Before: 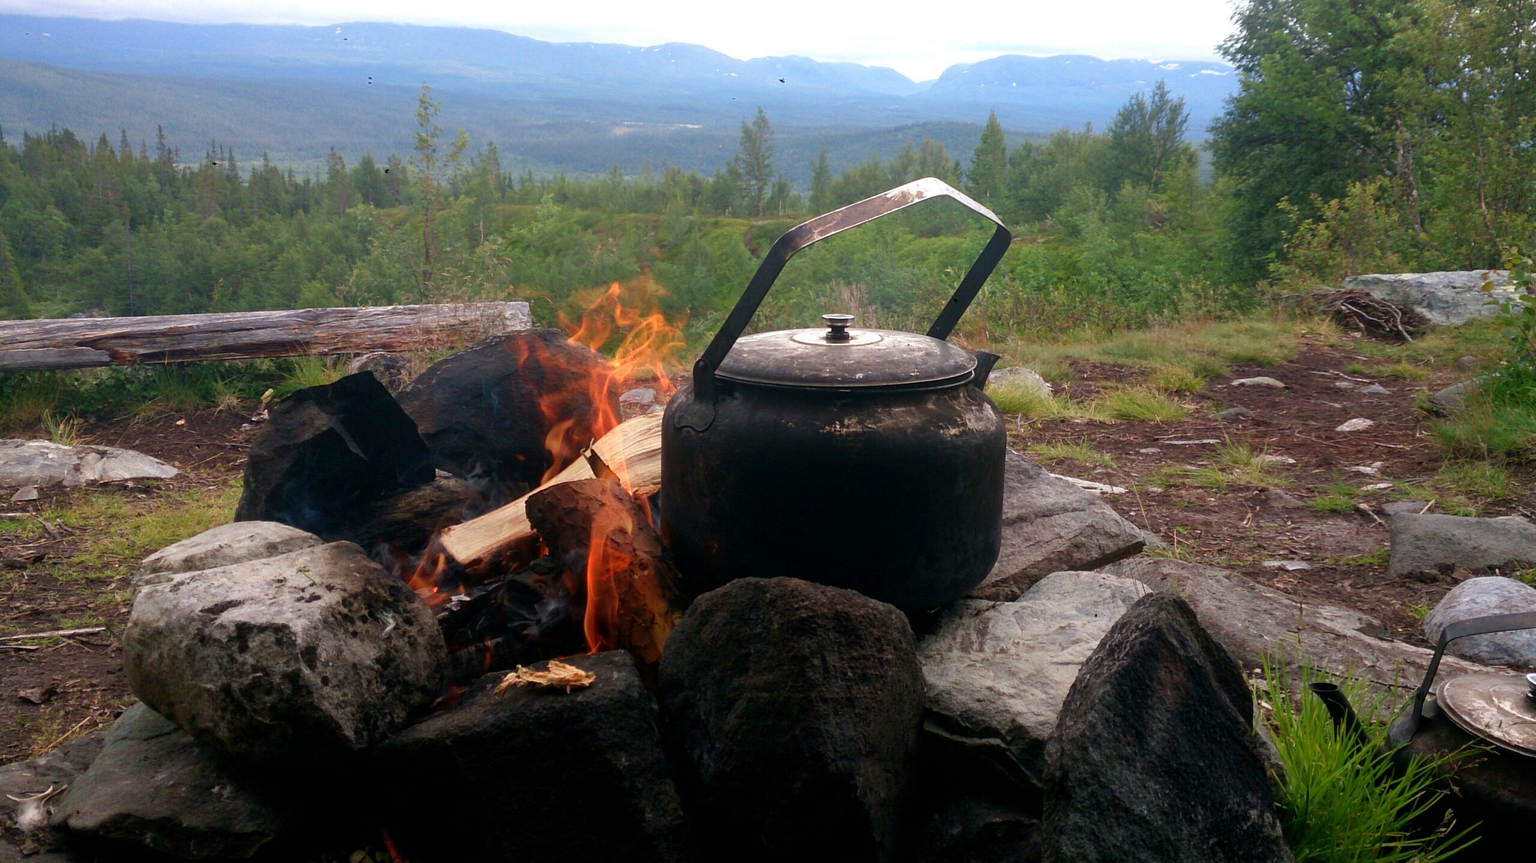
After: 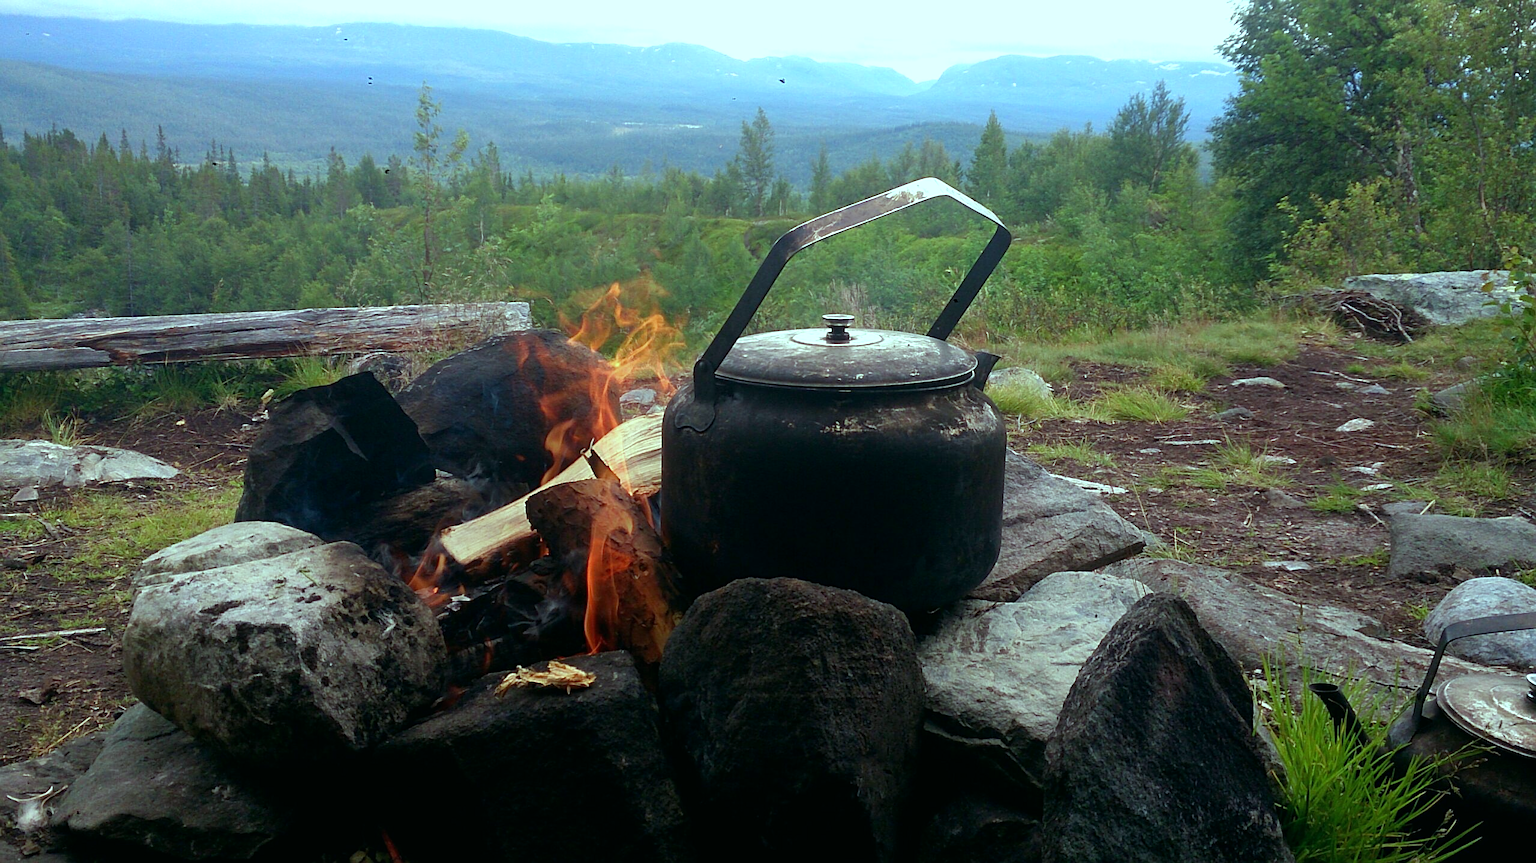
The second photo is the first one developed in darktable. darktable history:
sharpen: on, module defaults
color balance: mode lift, gamma, gain (sRGB), lift [0.997, 0.979, 1.021, 1.011], gamma [1, 1.084, 0.916, 0.998], gain [1, 0.87, 1.13, 1.101], contrast 4.55%, contrast fulcrum 38.24%, output saturation 104.09%
tone equalizer: on, module defaults
rotate and perspective: crop left 0, crop top 0
